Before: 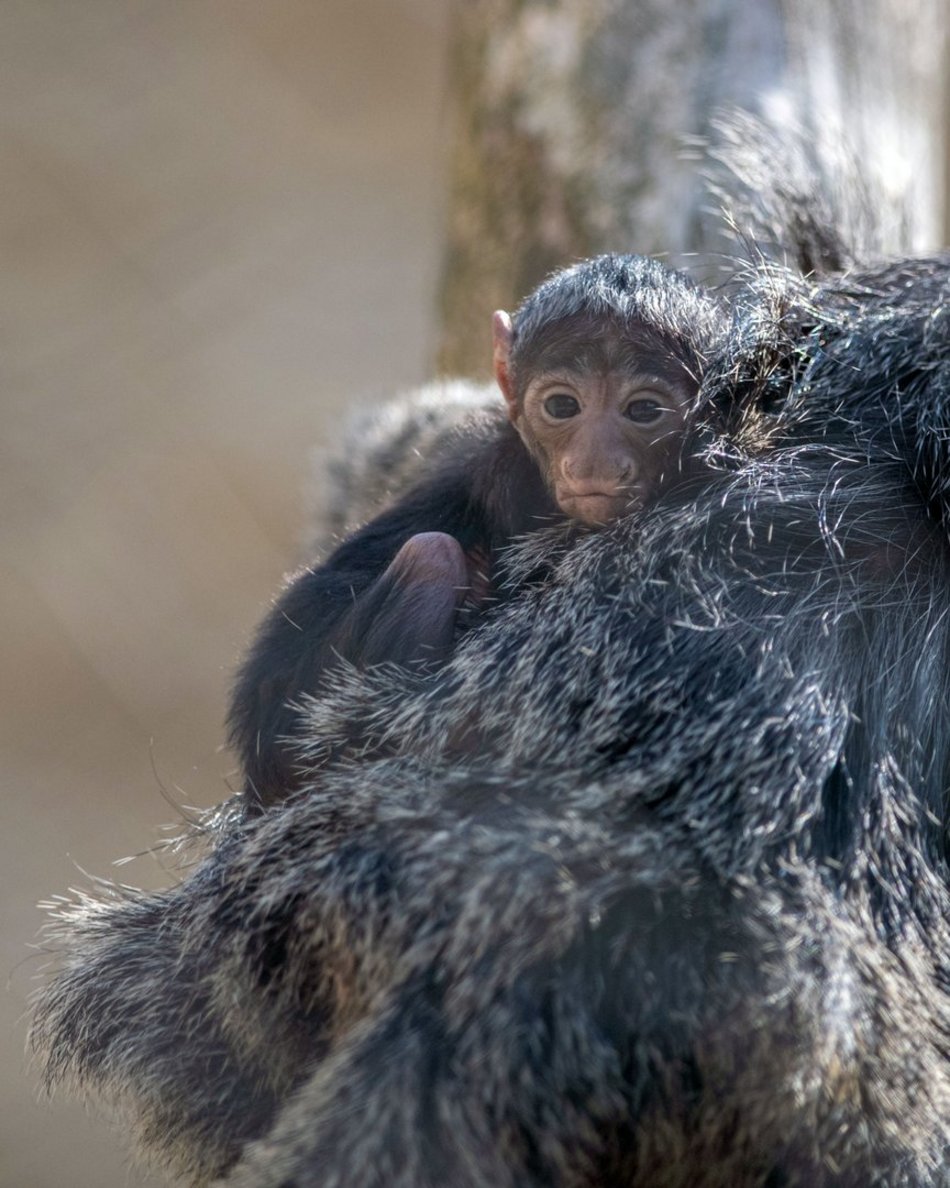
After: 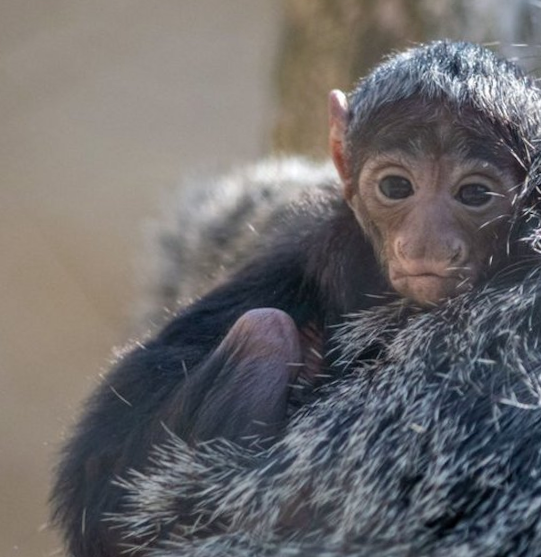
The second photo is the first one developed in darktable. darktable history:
crop: left 20.932%, top 15.471%, right 21.848%, bottom 34.081%
rotate and perspective: rotation 0.679°, lens shift (horizontal) 0.136, crop left 0.009, crop right 0.991, crop top 0.078, crop bottom 0.95
shadows and highlights: low approximation 0.01, soften with gaussian
